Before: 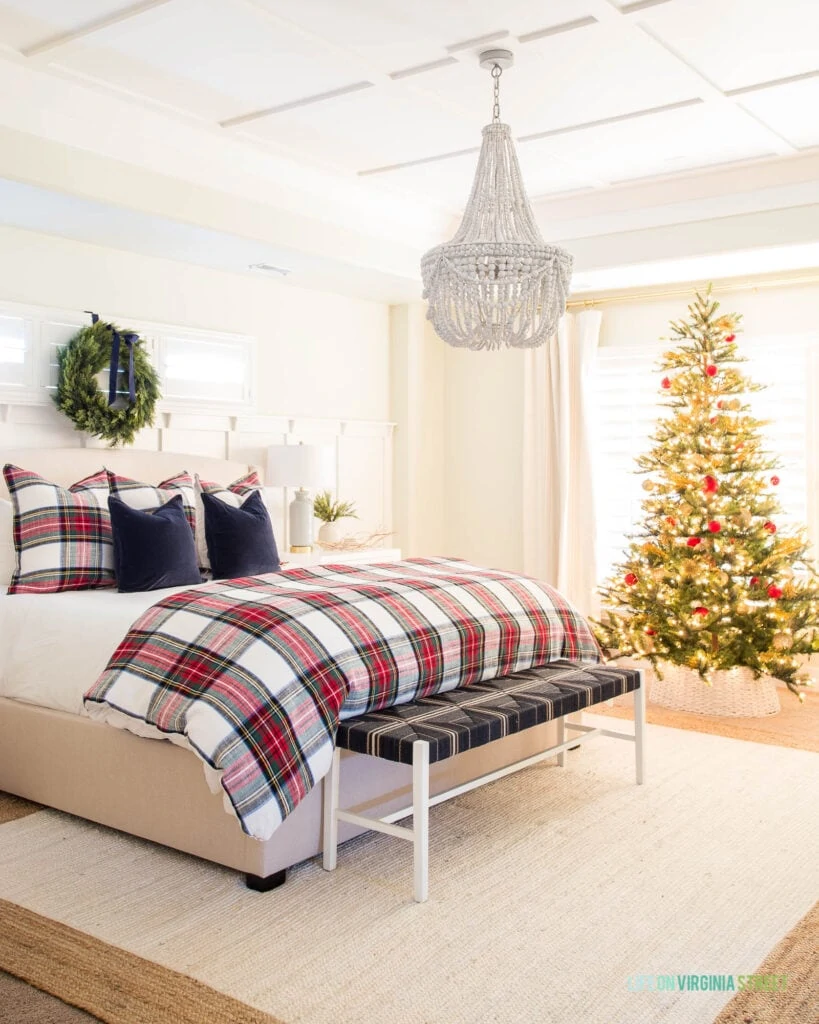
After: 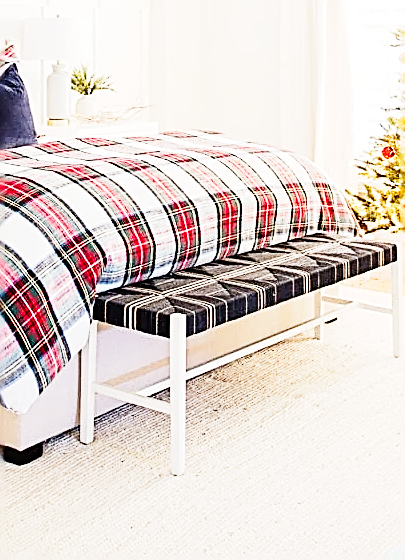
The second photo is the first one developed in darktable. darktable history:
crop: left 29.672%, top 41.786%, right 20.851%, bottom 3.487%
sharpen: amount 2
base curve: curves: ch0 [(0, 0) (0, 0.001) (0.001, 0.001) (0.004, 0.002) (0.007, 0.004) (0.015, 0.013) (0.033, 0.045) (0.052, 0.096) (0.075, 0.17) (0.099, 0.241) (0.163, 0.42) (0.219, 0.55) (0.259, 0.616) (0.327, 0.722) (0.365, 0.765) (0.522, 0.873) (0.547, 0.881) (0.689, 0.919) (0.826, 0.952) (1, 1)], preserve colors none
